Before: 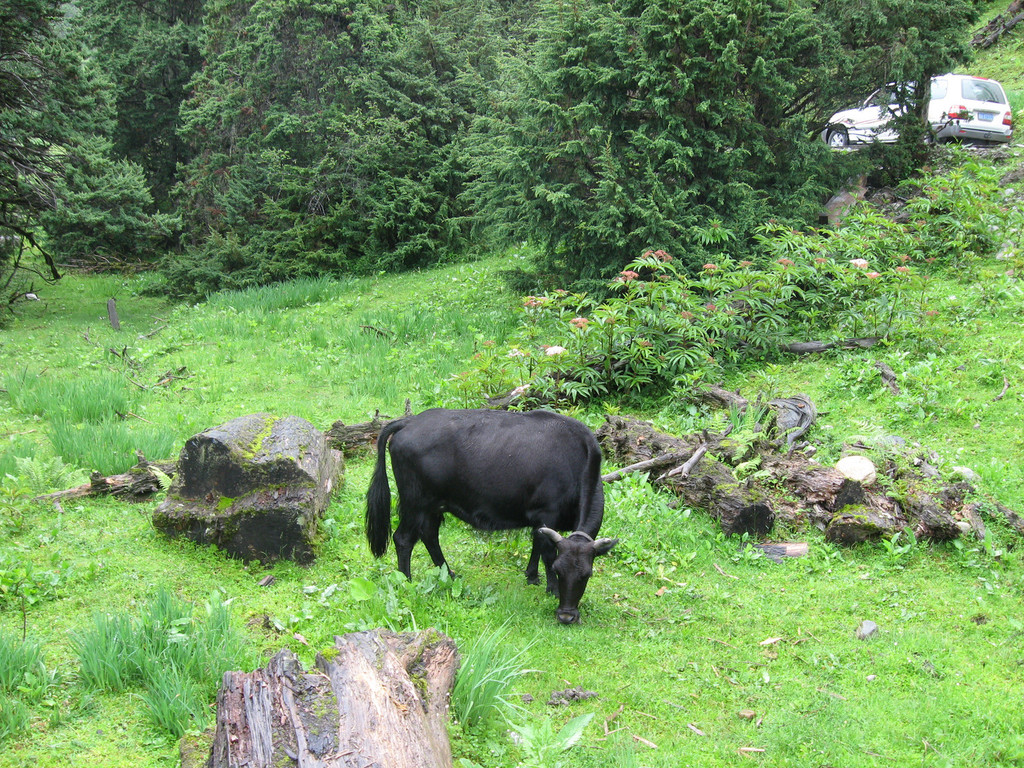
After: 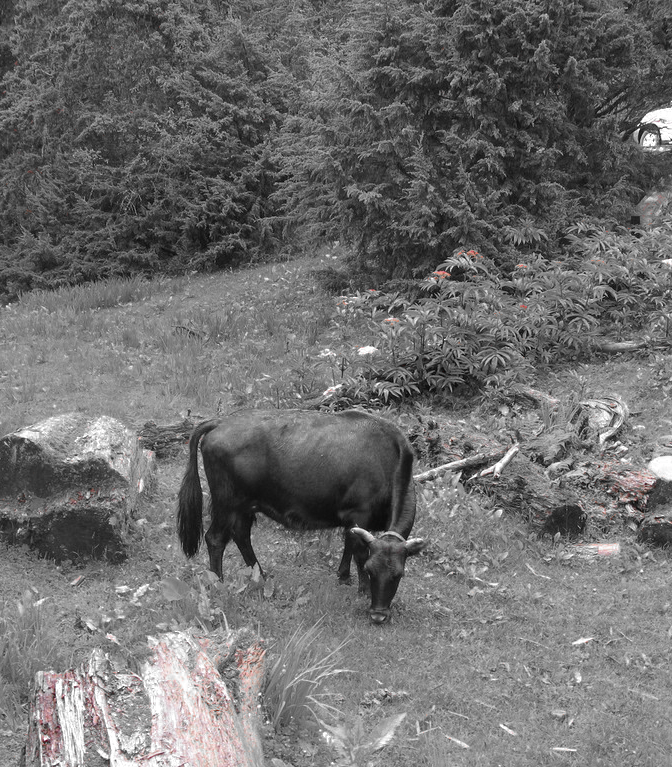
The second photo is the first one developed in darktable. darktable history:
crop and rotate: left 18.419%, right 15.933%
color zones: curves: ch0 [(0, 0.352) (0.143, 0.407) (0.286, 0.386) (0.429, 0.431) (0.571, 0.829) (0.714, 0.853) (0.857, 0.833) (1, 0.352)]; ch1 [(0, 0.604) (0.072, 0.726) (0.096, 0.608) (0.205, 0.007) (0.571, -0.006) (0.839, -0.013) (0.857, -0.012) (1, 0.604)], mix 41.07%
